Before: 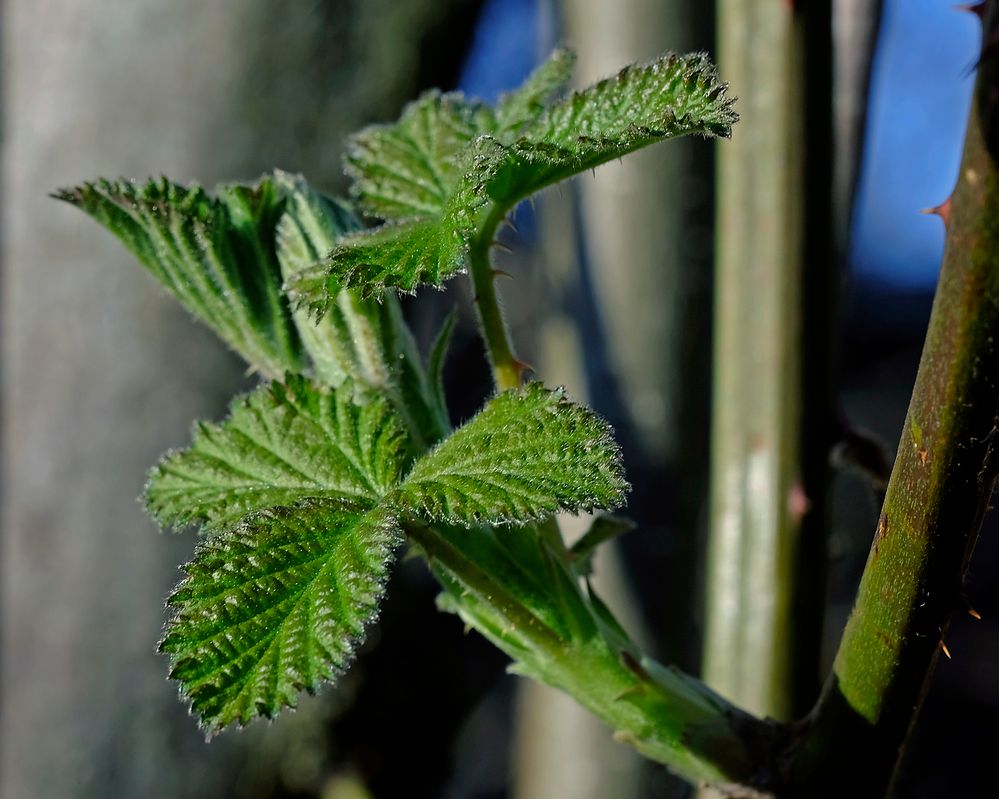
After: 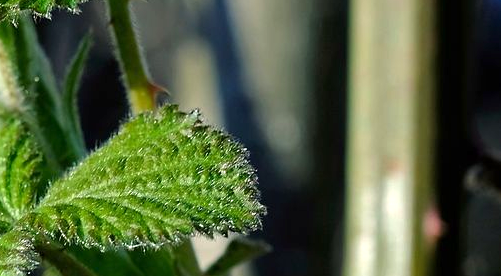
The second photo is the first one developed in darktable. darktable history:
crop: left 36.607%, top 34.735%, right 13.146%, bottom 30.611%
tone equalizer: on, module defaults
exposure: exposure 0.6 EV, compensate highlight preservation false
